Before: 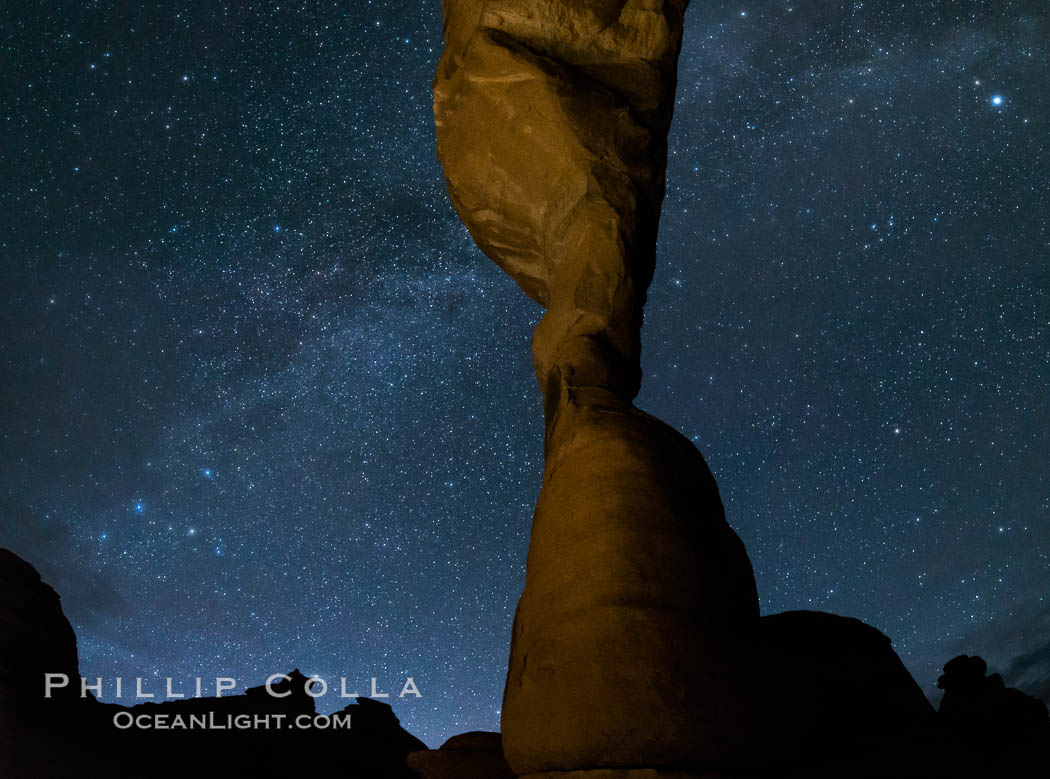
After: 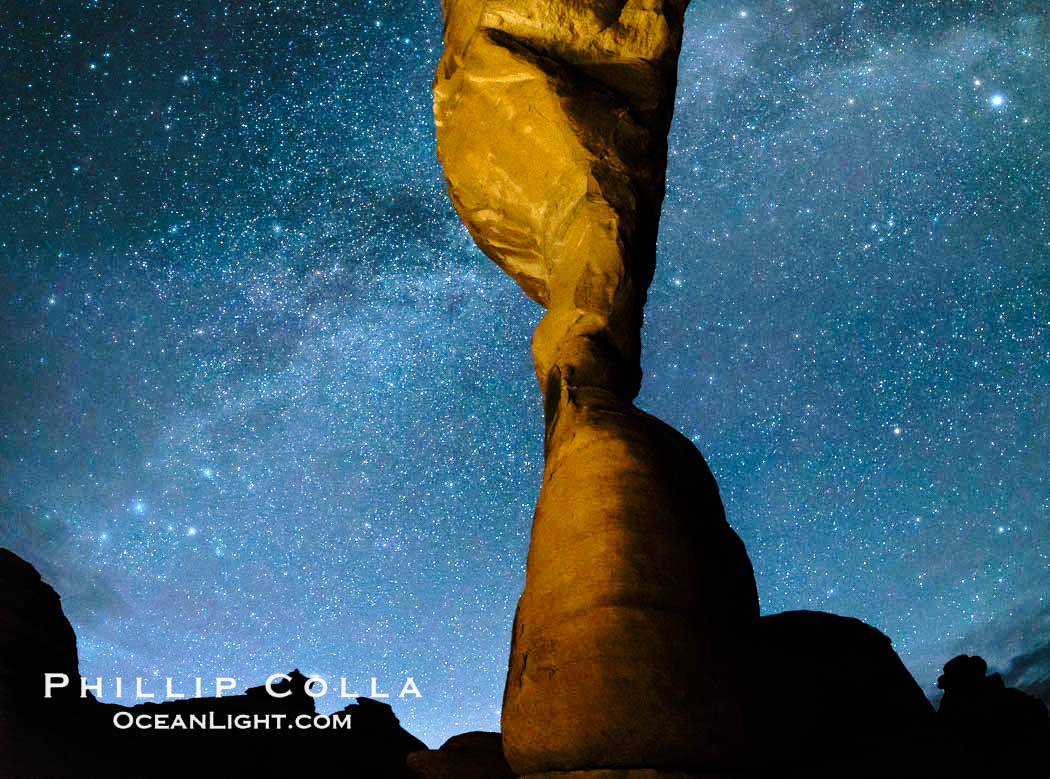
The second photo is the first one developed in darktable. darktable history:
base curve: curves: ch0 [(0, 0) (0.028, 0.03) (0.121, 0.232) (0.46, 0.748) (0.859, 0.968) (1, 1)], preserve colors none
tone equalizer: -7 EV 0.164 EV, -6 EV 0.577 EV, -5 EV 1.18 EV, -4 EV 1.33 EV, -3 EV 1.17 EV, -2 EV 0.6 EV, -1 EV 0.157 EV, mask exposure compensation -0.489 EV
